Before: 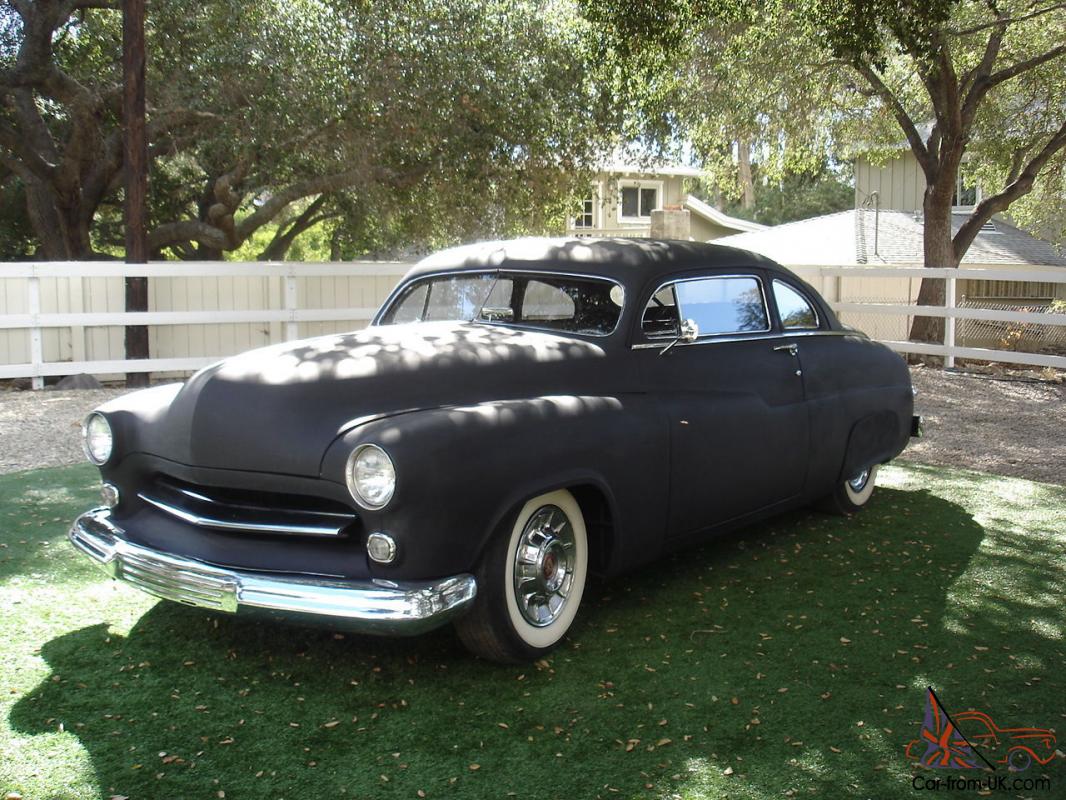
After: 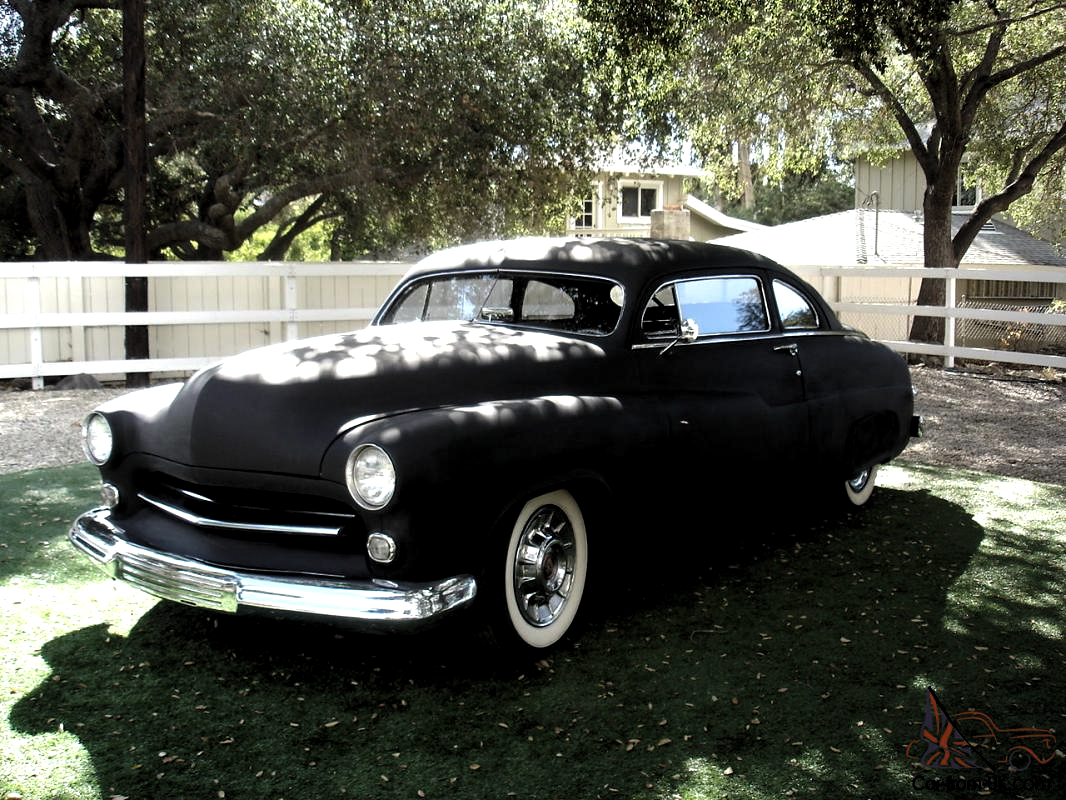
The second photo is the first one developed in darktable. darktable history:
tone equalizer: -8 EV -0.417 EV, -7 EV -0.389 EV, -6 EV -0.333 EV, -5 EV -0.222 EV, -3 EV 0.222 EV, -2 EV 0.333 EV, -1 EV 0.389 EV, +0 EV 0.417 EV, edges refinement/feathering 500, mask exposure compensation -1.57 EV, preserve details no
levels: levels [0.116, 0.574, 1]
